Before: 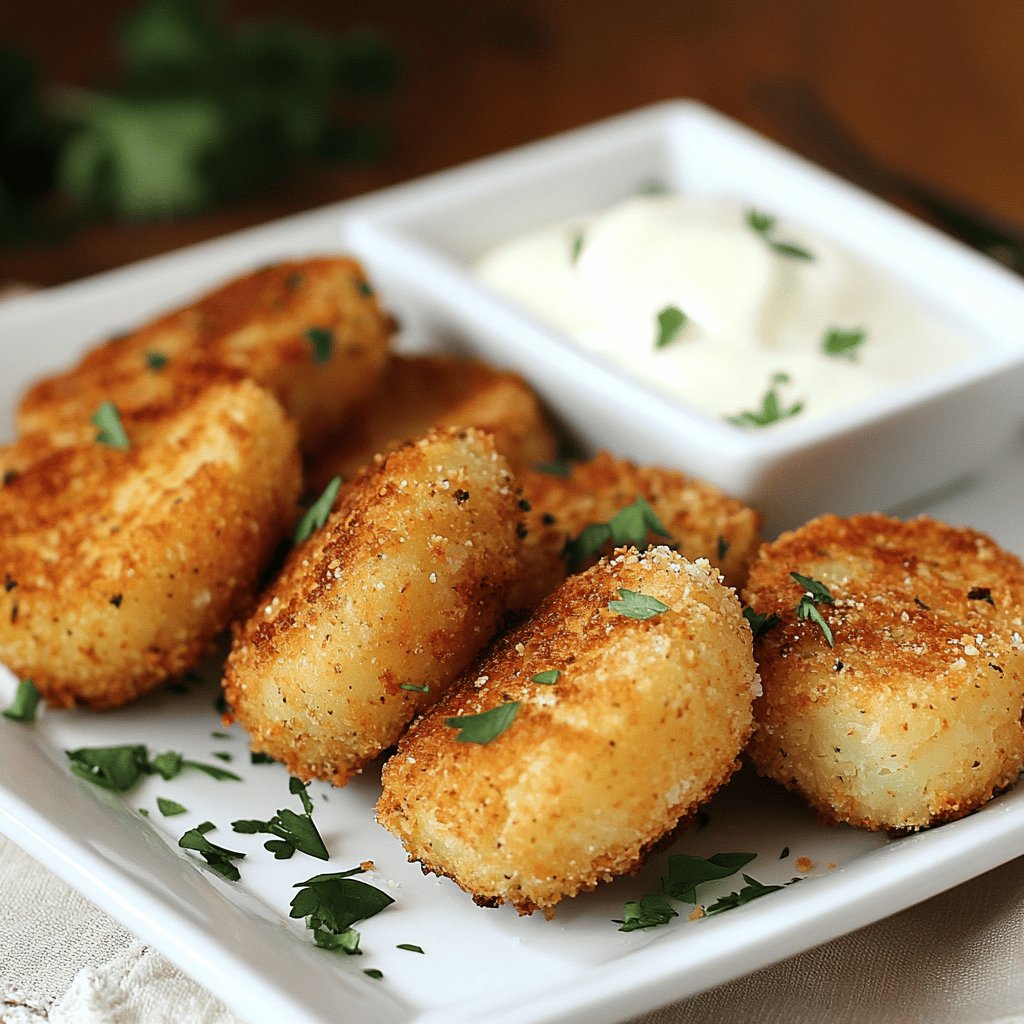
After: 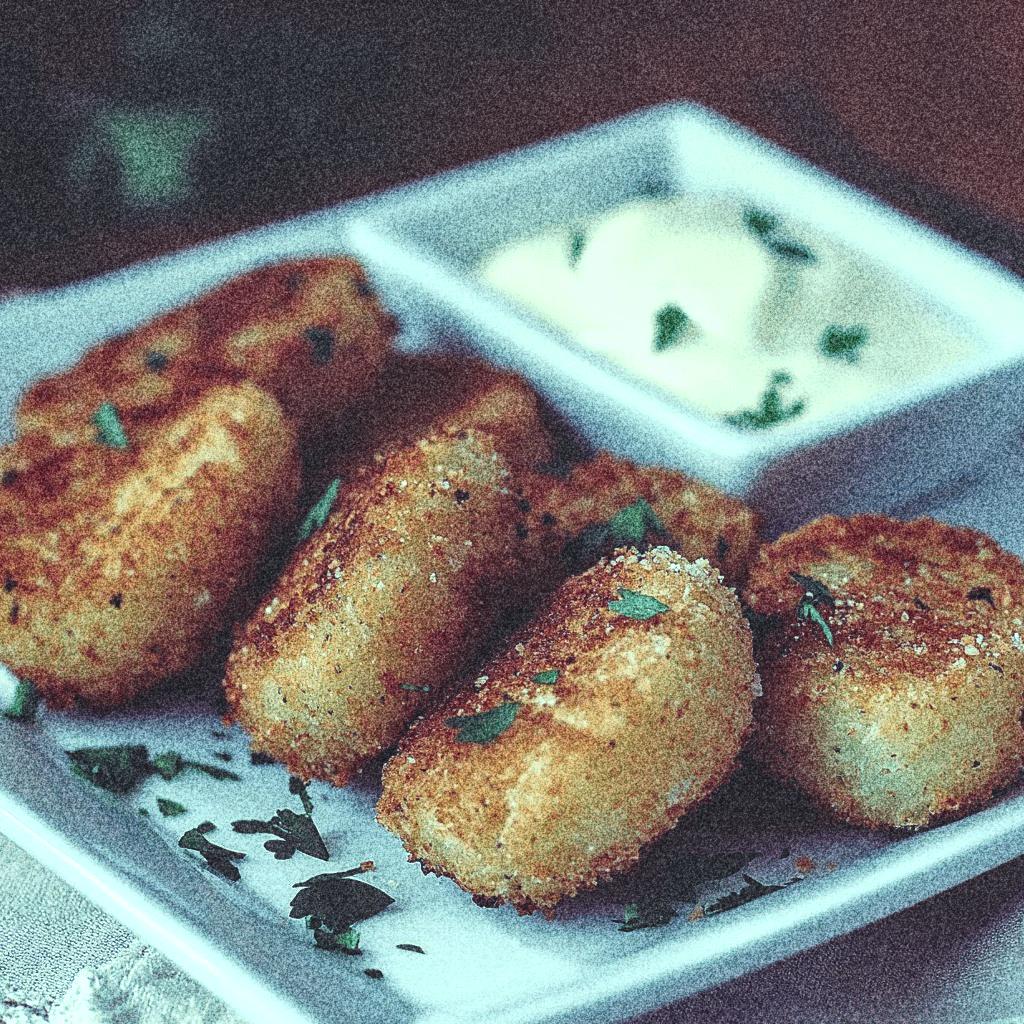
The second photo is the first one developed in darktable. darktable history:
local contrast: highlights 25%, detail 130%
grain: coarseness 30.02 ISO, strength 100%
rgb curve: curves: ch0 [(0, 0.186) (0.314, 0.284) (0.576, 0.466) (0.805, 0.691) (0.936, 0.886)]; ch1 [(0, 0.186) (0.314, 0.284) (0.581, 0.534) (0.771, 0.746) (0.936, 0.958)]; ch2 [(0, 0.216) (0.275, 0.39) (1, 1)], mode RGB, independent channels, compensate middle gray true, preserve colors none
